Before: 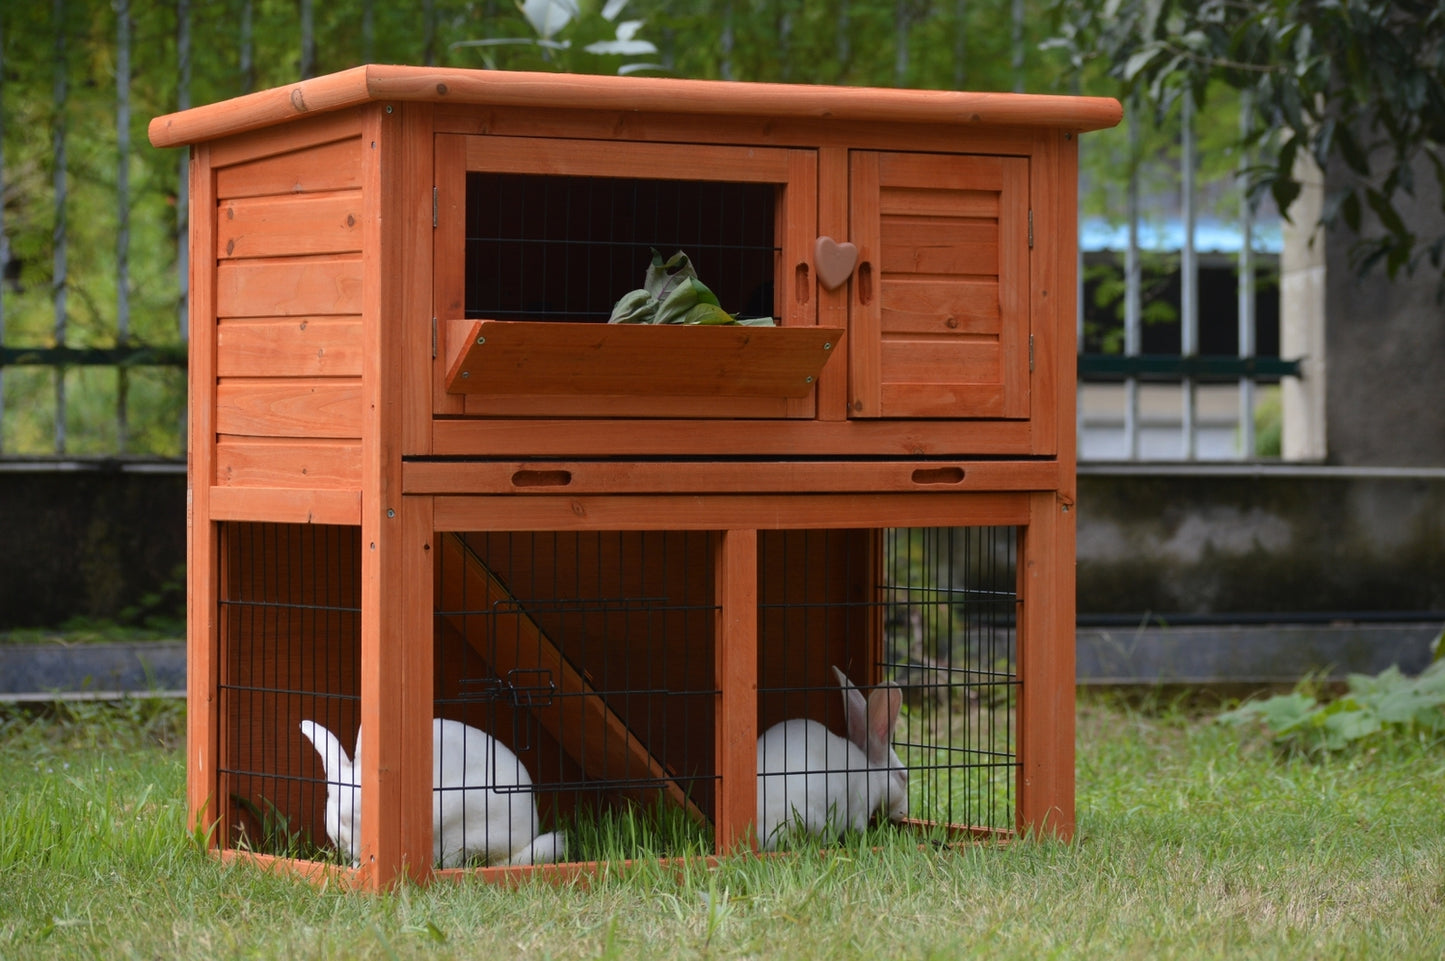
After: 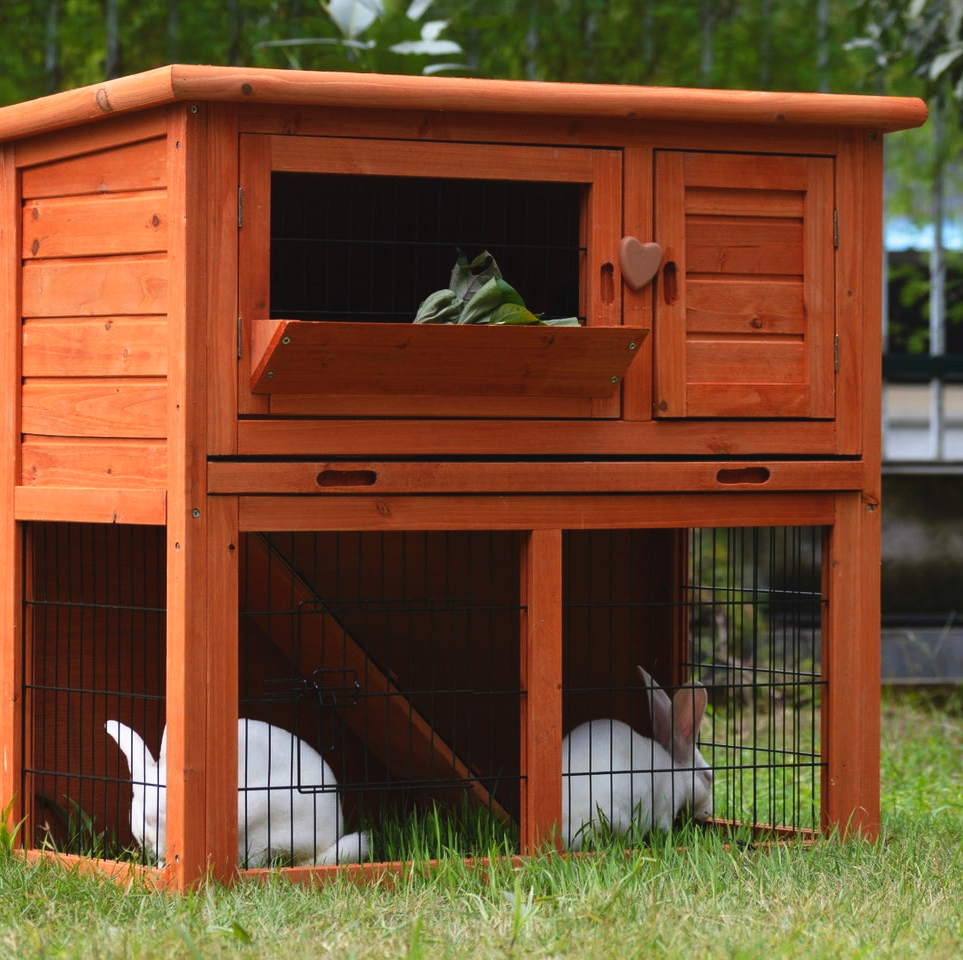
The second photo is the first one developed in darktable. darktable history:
tone curve: curves: ch0 [(0, 0) (0.003, 0.036) (0.011, 0.04) (0.025, 0.042) (0.044, 0.052) (0.069, 0.066) (0.1, 0.085) (0.136, 0.106) (0.177, 0.144) (0.224, 0.188) (0.277, 0.241) (0.335, 0.307) (0.399, 0.382) (0.468, 0.466) (0.543, 0.56) (0.623, 0.672) (0.709, 0.772) (0.801, 0.876) (0.898, 0.949) (1, 1)], preserve colors none
crop and rotate: left 13.537%, right 19.796%
